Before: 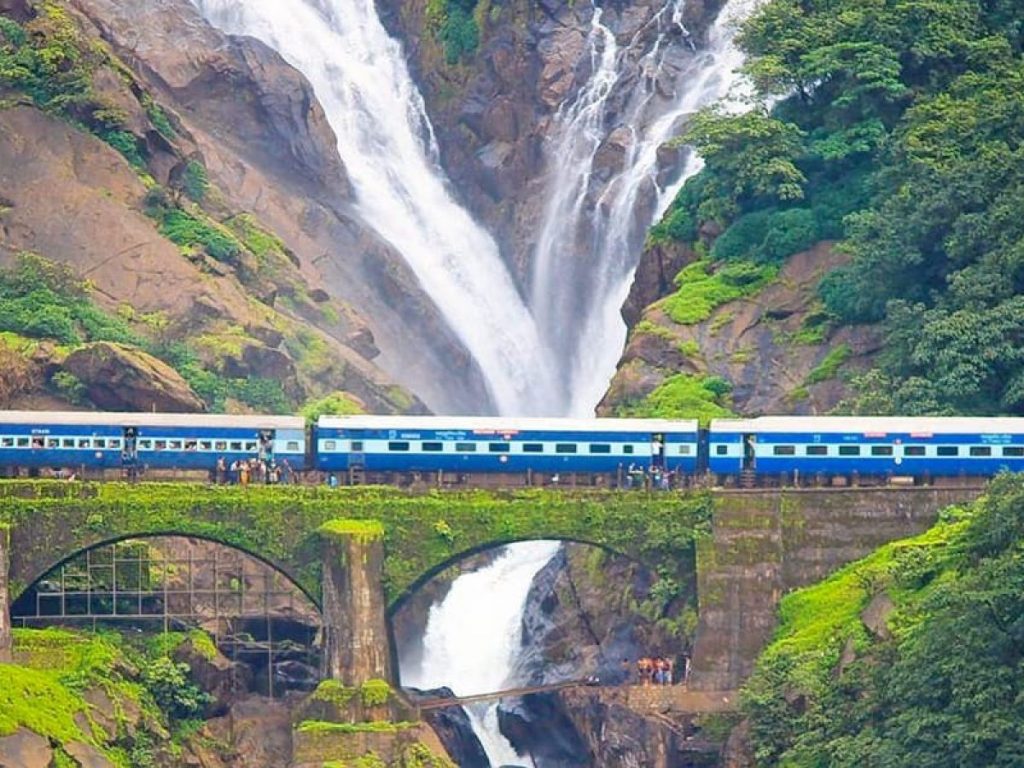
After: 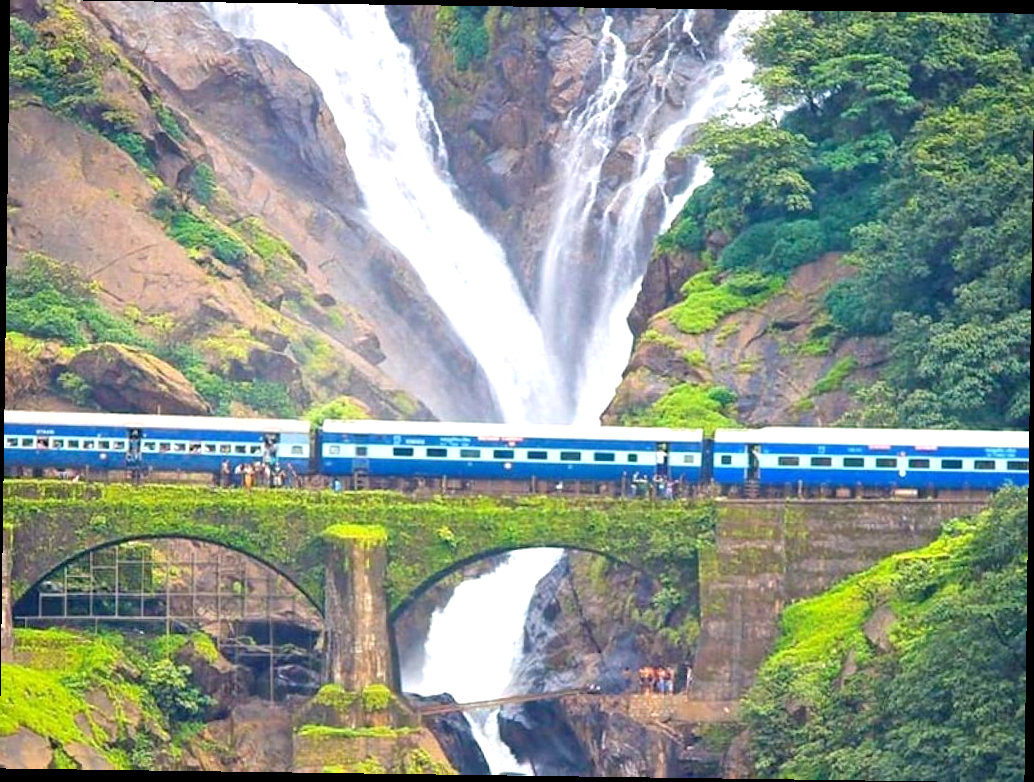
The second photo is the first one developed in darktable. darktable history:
rotate and perspective: rotation 0.8°, automatic cropping off
exposure: black level correction 0.001, exposure 0.5 EV, compensate exposure bias true, compensate highlight preservation false
